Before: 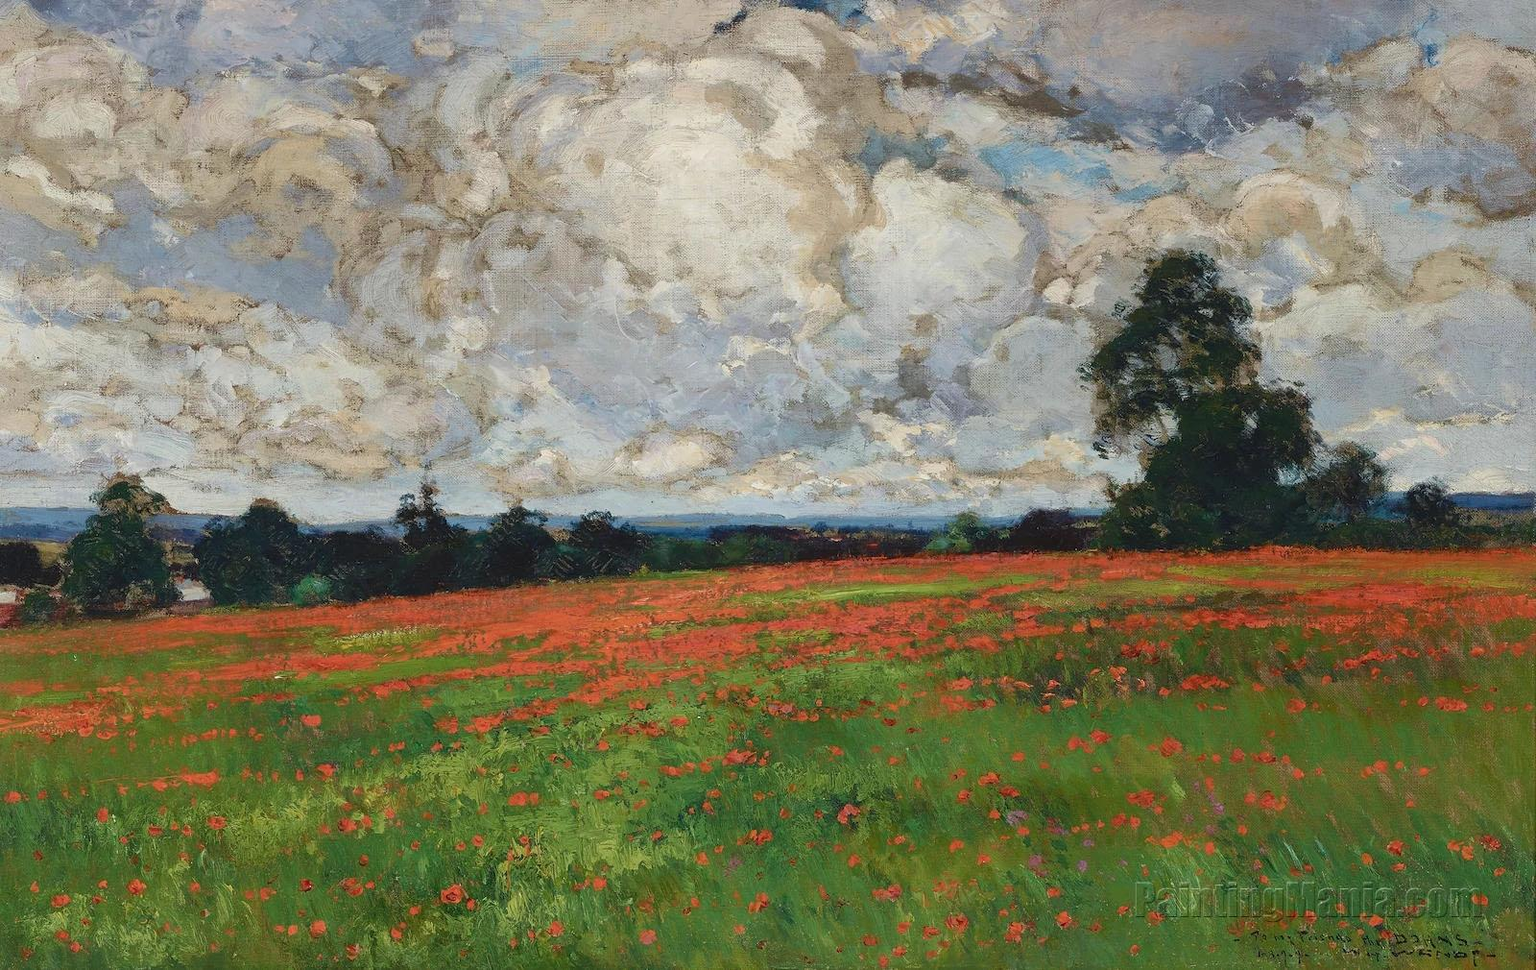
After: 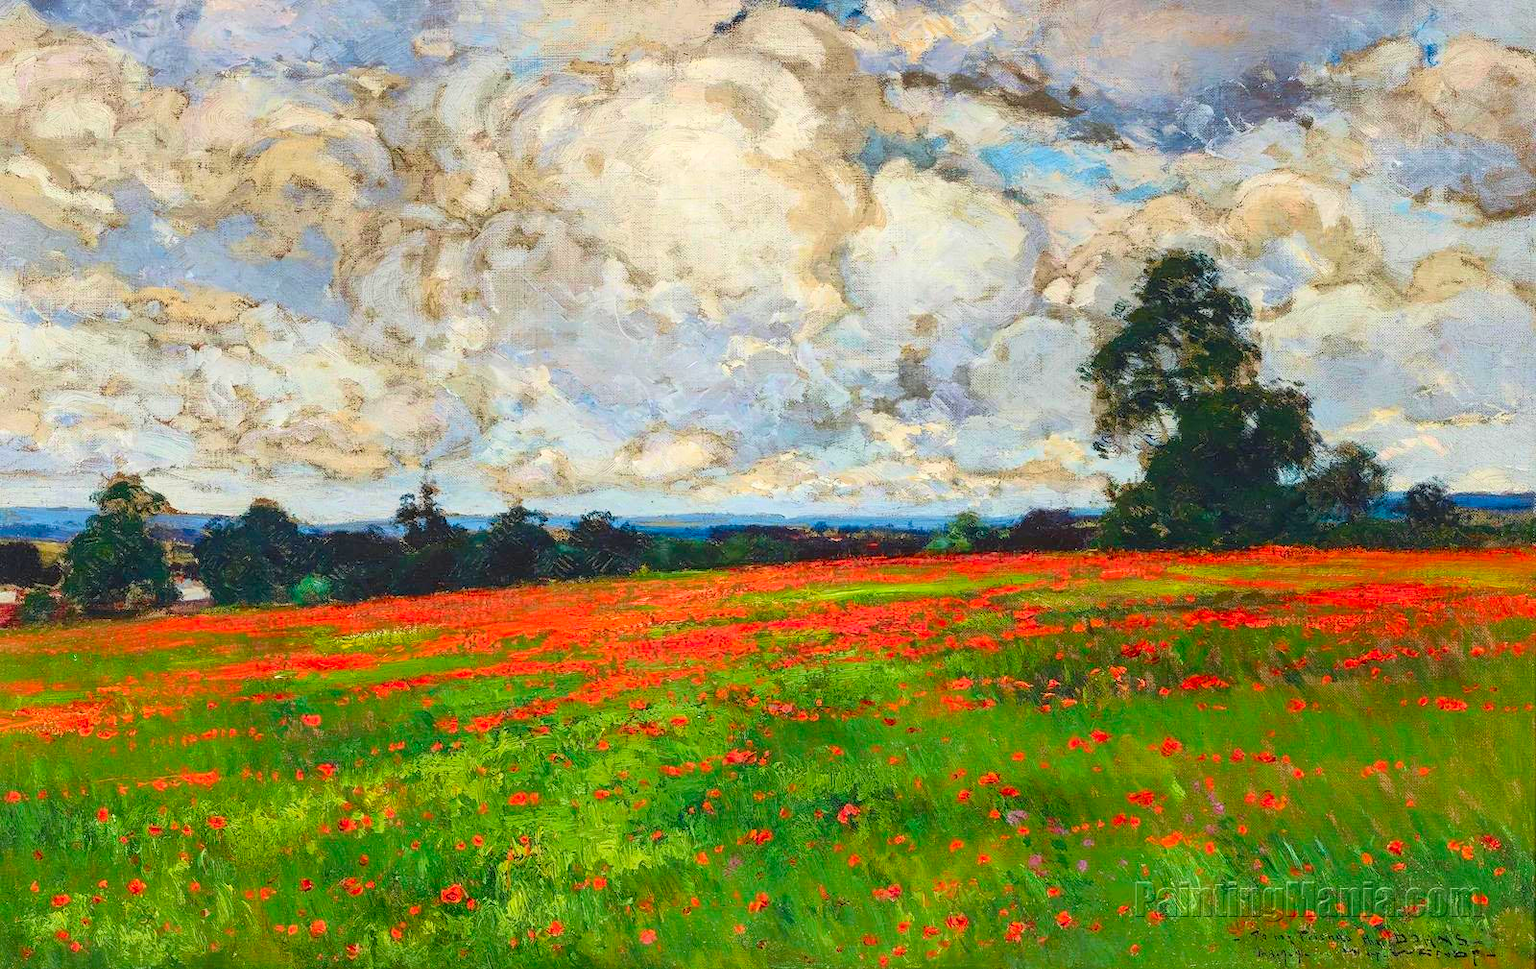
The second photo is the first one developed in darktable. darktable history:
contrast brightness saturation: contrast 0.196, brightness 0.199, saturation 0.82
local contrast: on, module defaults
